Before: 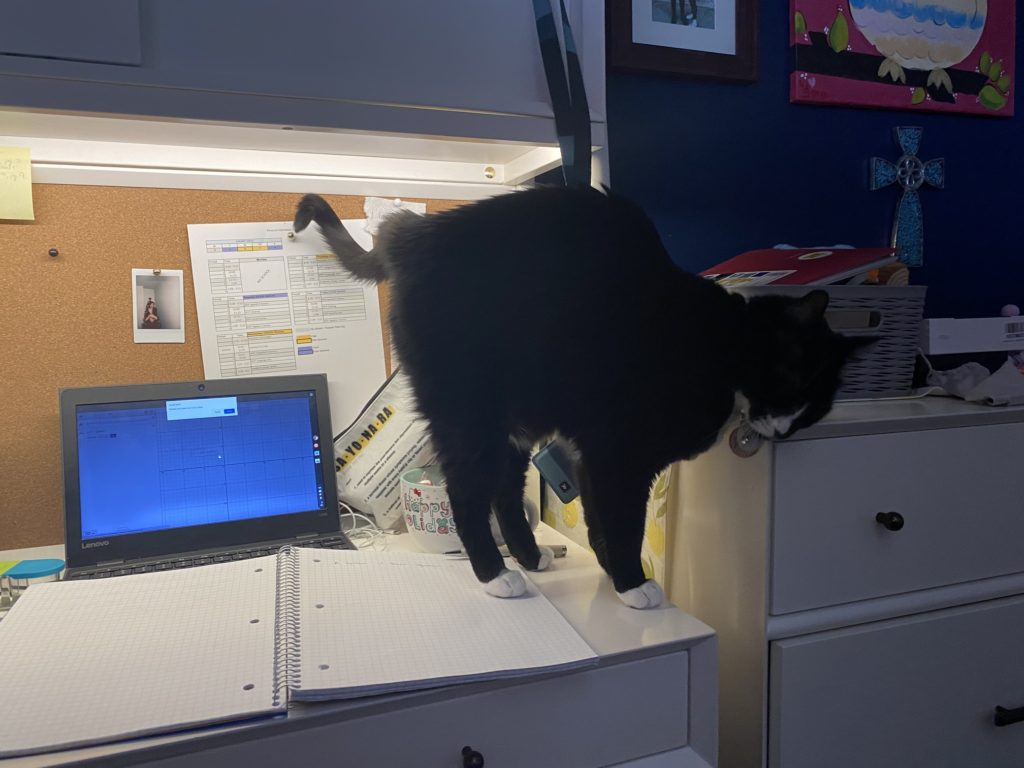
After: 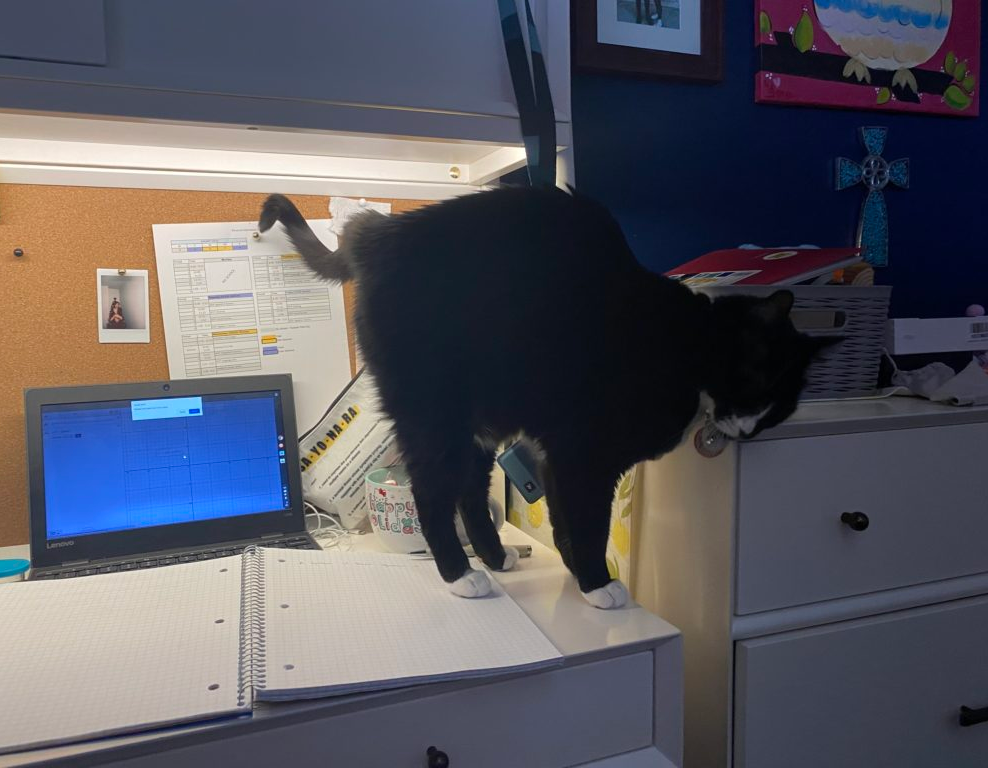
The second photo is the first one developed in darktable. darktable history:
crop and rotate: left 3.486%
